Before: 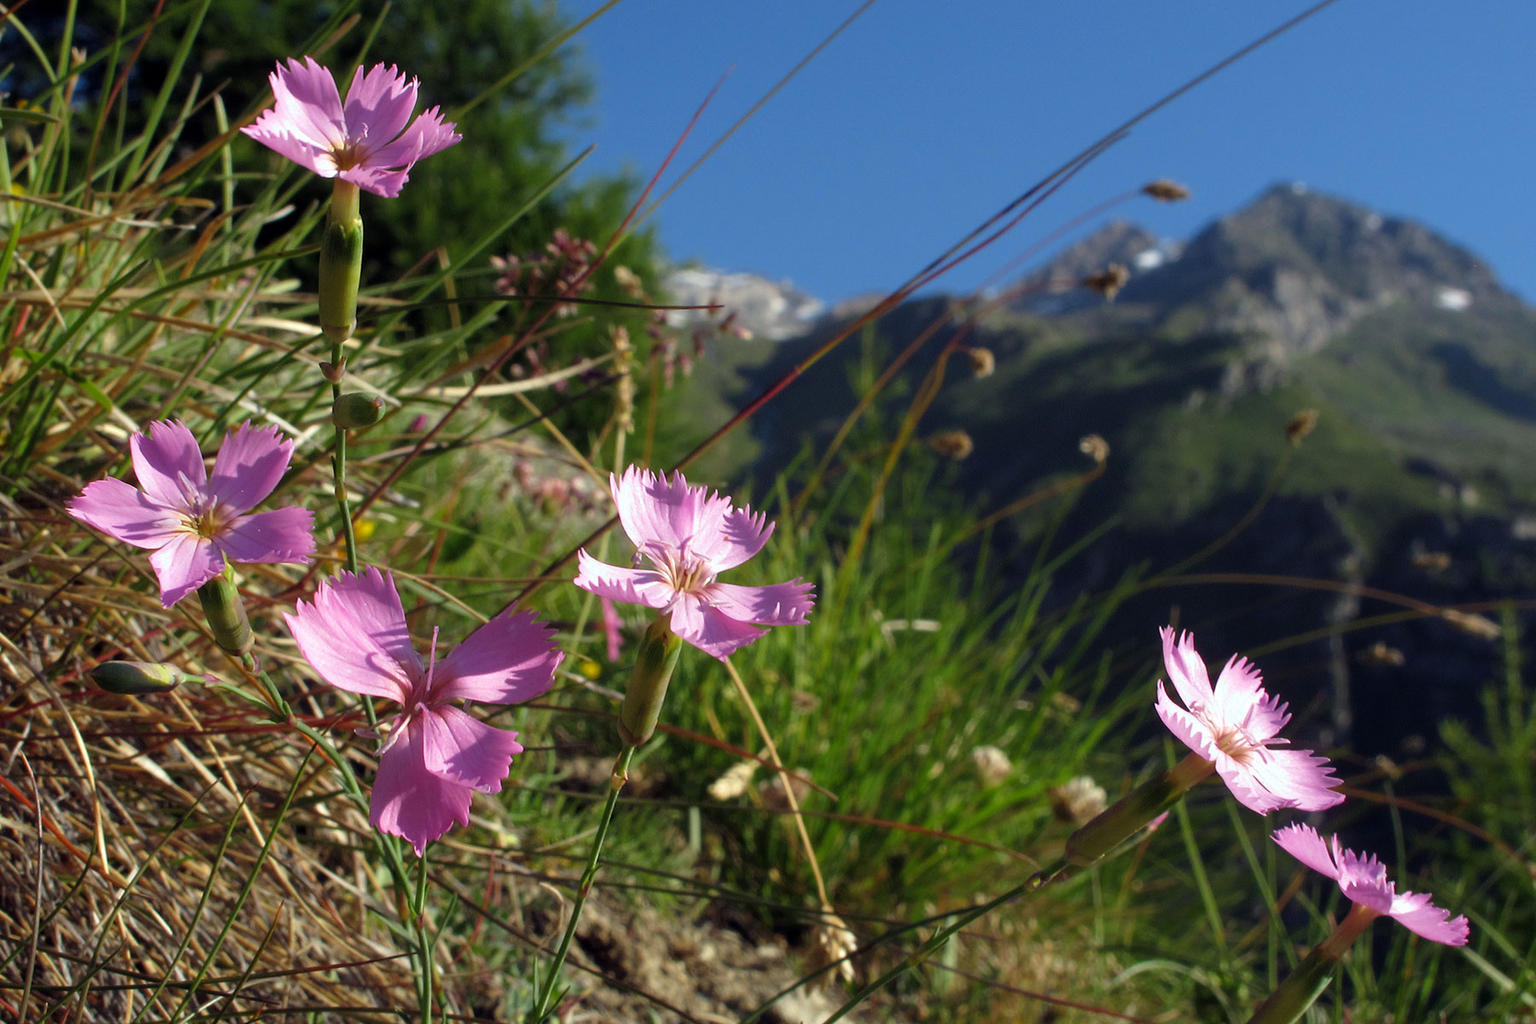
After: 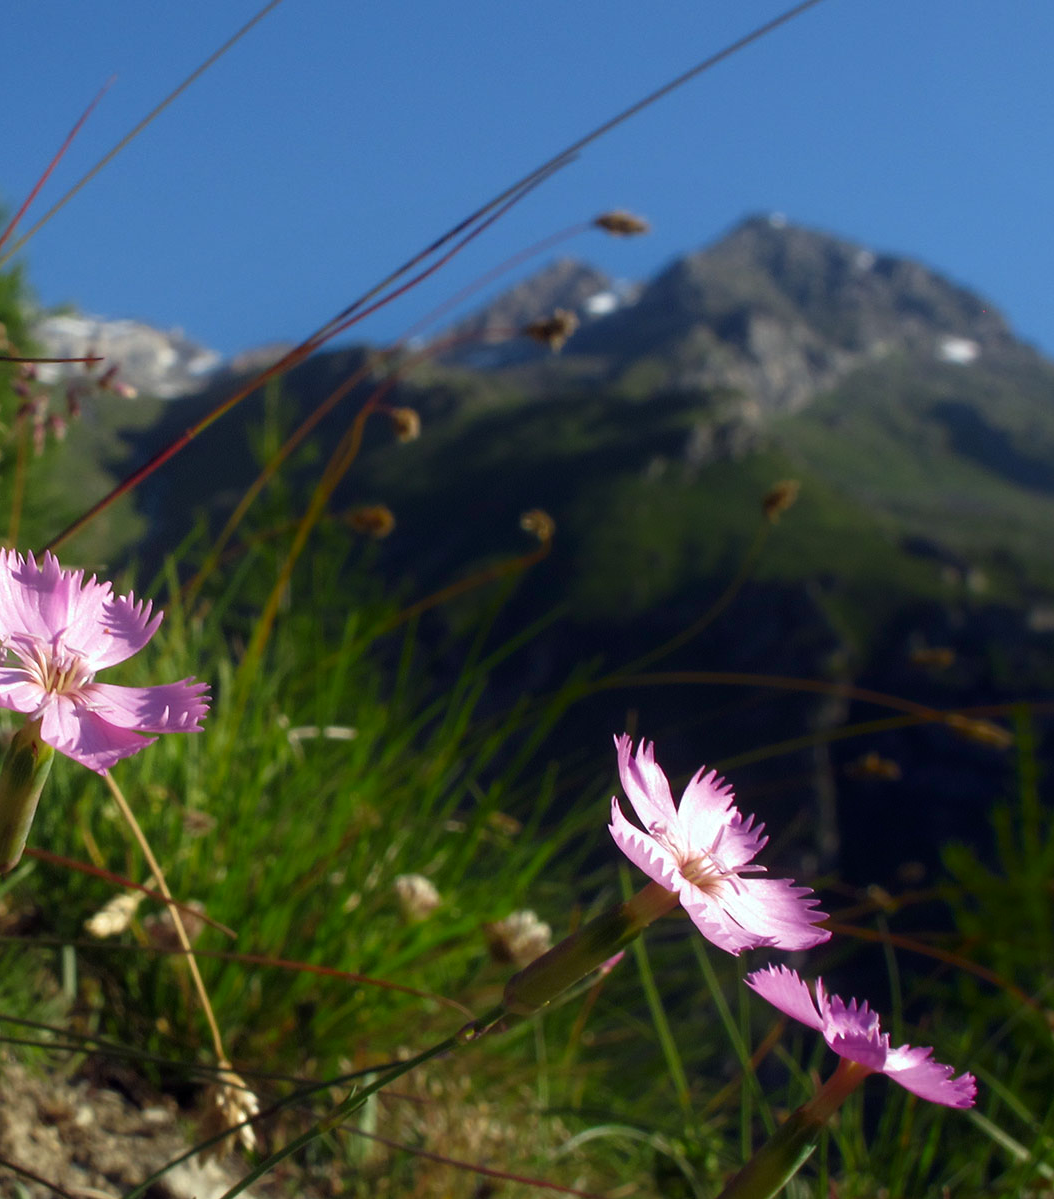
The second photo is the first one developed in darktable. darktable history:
crop: left 41.402%
shadows and highlights: shadows -54.3, highlights 86.09, soften with gaussian
